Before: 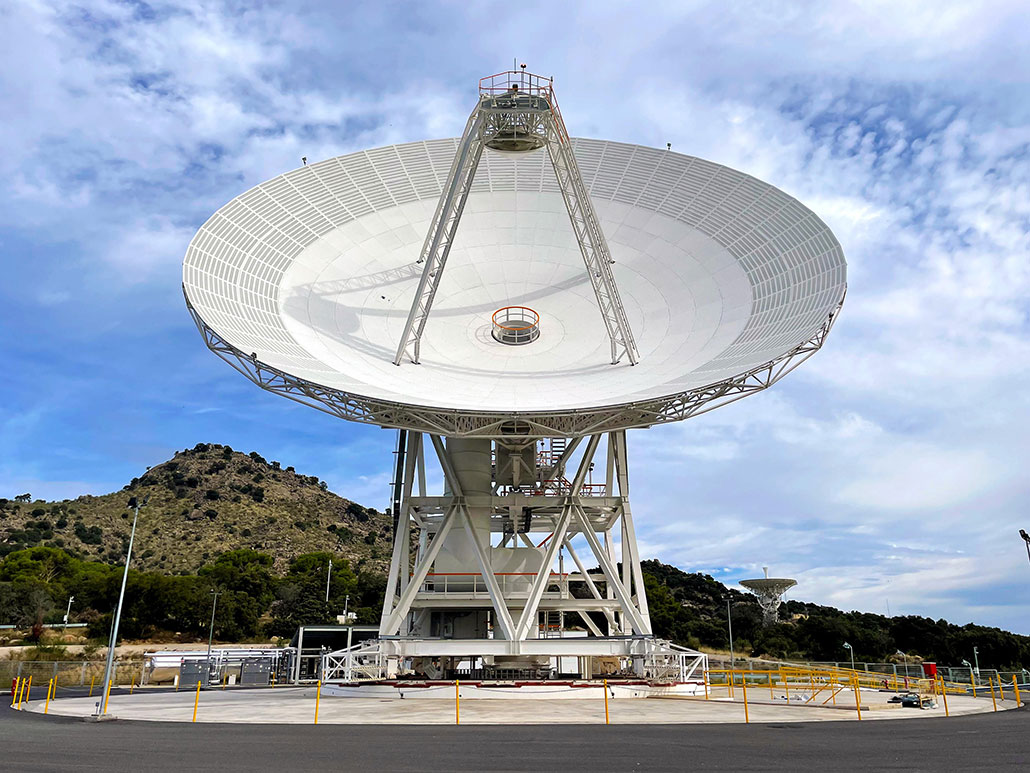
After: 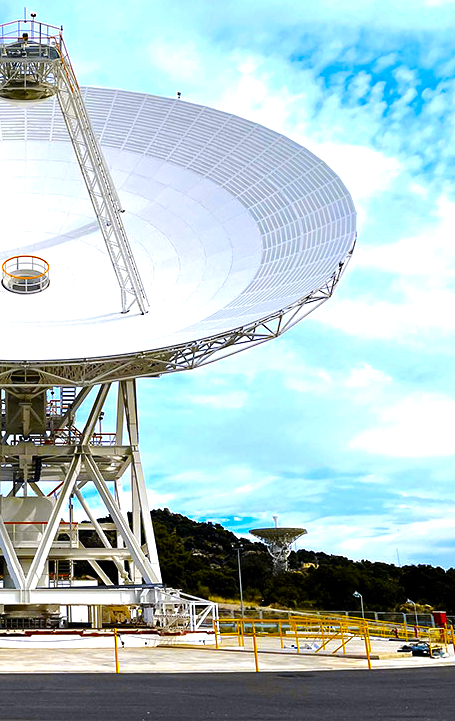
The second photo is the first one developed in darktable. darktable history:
color balance rgb: perceptual saturation grading › global saturation 20%, perceptual saturation grading › highlights -25%, perceptual saturation grading › shadows 25%
tone equalizer: -8 EV -0.75 EV, -7 EV -0.7 EV, -6 EV -0.6 EV, -5 EV -0.4 EV, -3 EV 0.4 EV, -2 EV 0.6 EV, -1 EV 0.7 EV, +0 EV 0.75 EV, edges refinement/feathering 500, mask exposure compensation -1.57 EV, preserve details no
shadows and highlights: radius 93.07, shadows -14.46, white point adjustment 0.23, highlights 31.48, compress 48.23%, highlights color adjustment 52.79%, soften with gaussian
crop: left 47.628%, top 6.643%, right 7.874%
color contrast: green-magenta contrast 1.12, blue-yellow contrast 1.95, unbound 0
white balance: red 0.976, blue 1.04
base curve: curves: ch0 [(0, 0) (0.74, 0.67) (1, 1)]
